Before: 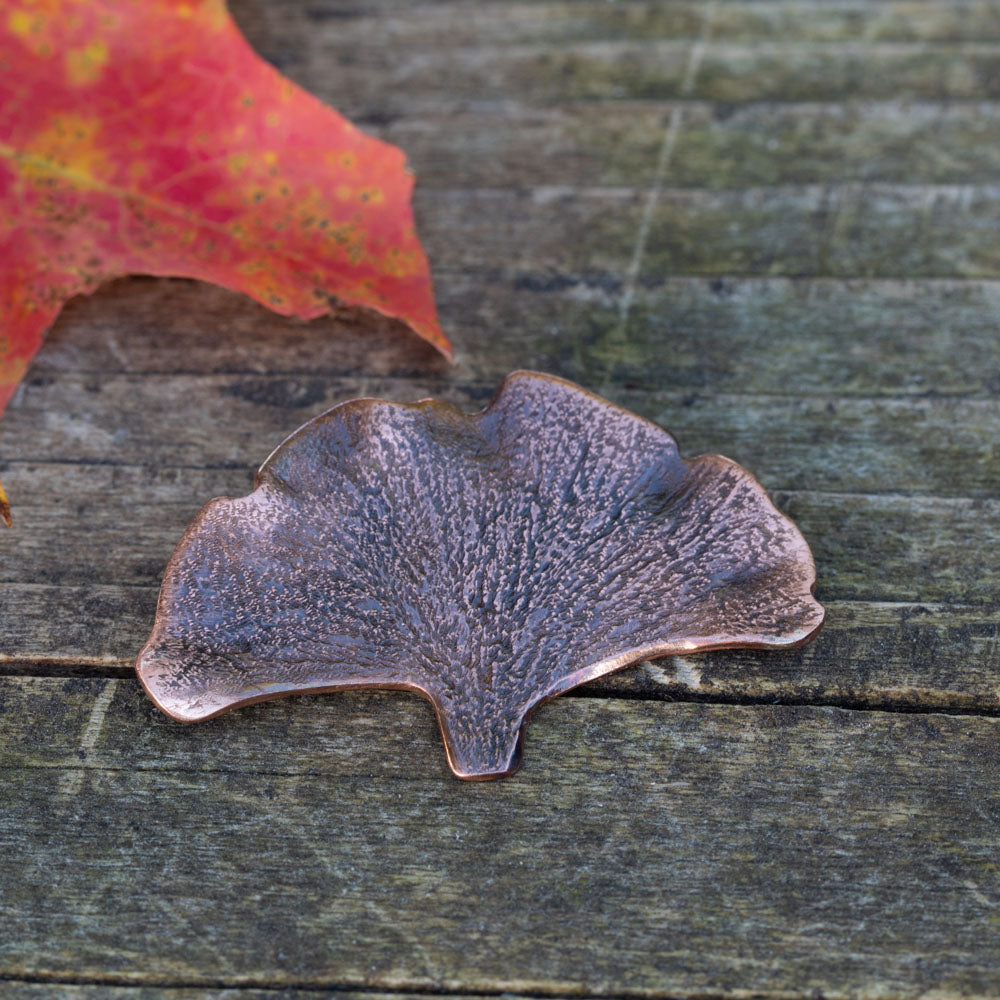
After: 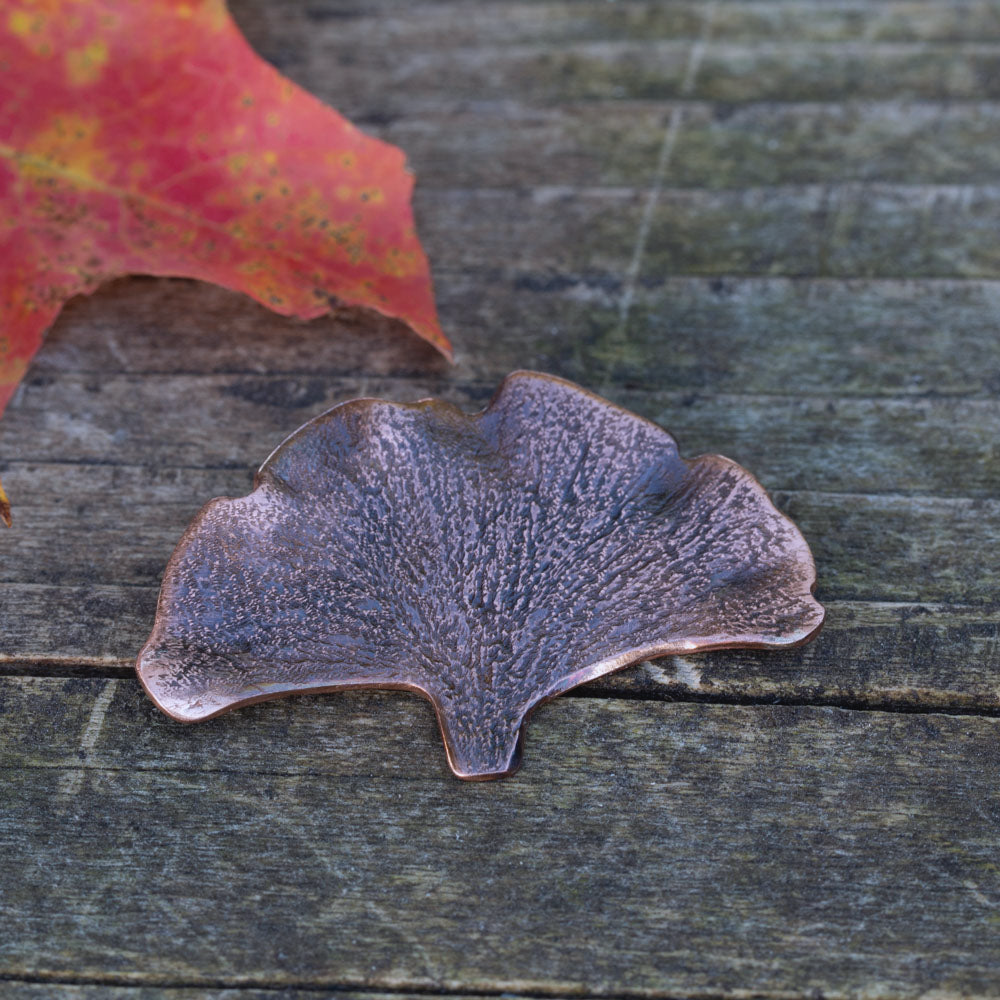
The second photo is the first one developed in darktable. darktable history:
contrast brightness saturation: contrast -0.08, brightness -0.04, saturation -0.11
color calibration: illuminant as shot in camera, x 0.358, y 0.373, temperature 4628.91 K
